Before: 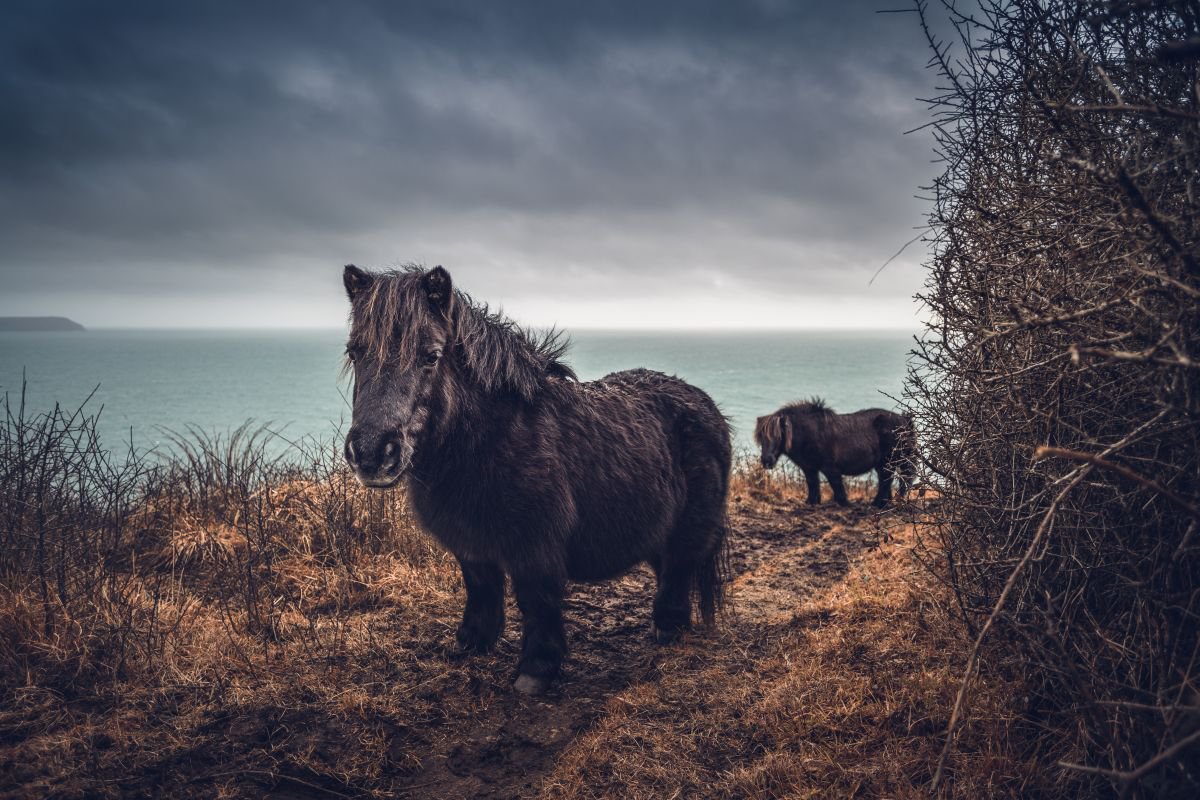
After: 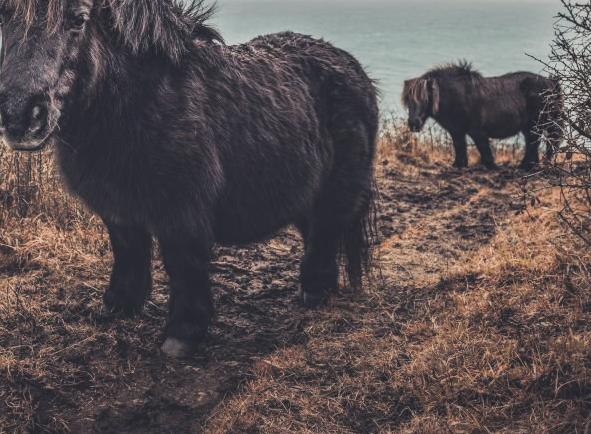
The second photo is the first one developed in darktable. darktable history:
crop: left 29.458%, top 42.192%, right 21.263%, bottom 3.5%
color zones: curves: ch2 [(0, 0.5) (0.143, 0.517) (0.286, 0.571) (0.429, 0.522) (0.571, 0.5) (0.714, 0.5) (0.857, 0.5) (1, 0.5)]
filmic rgb: black relative exposure -7.65 EV, white relative exposure 4.56 EV, hardness 3.61
local contrast: on, module defaults
exposure: black level correction -0.028, compensate highlight preservation false
